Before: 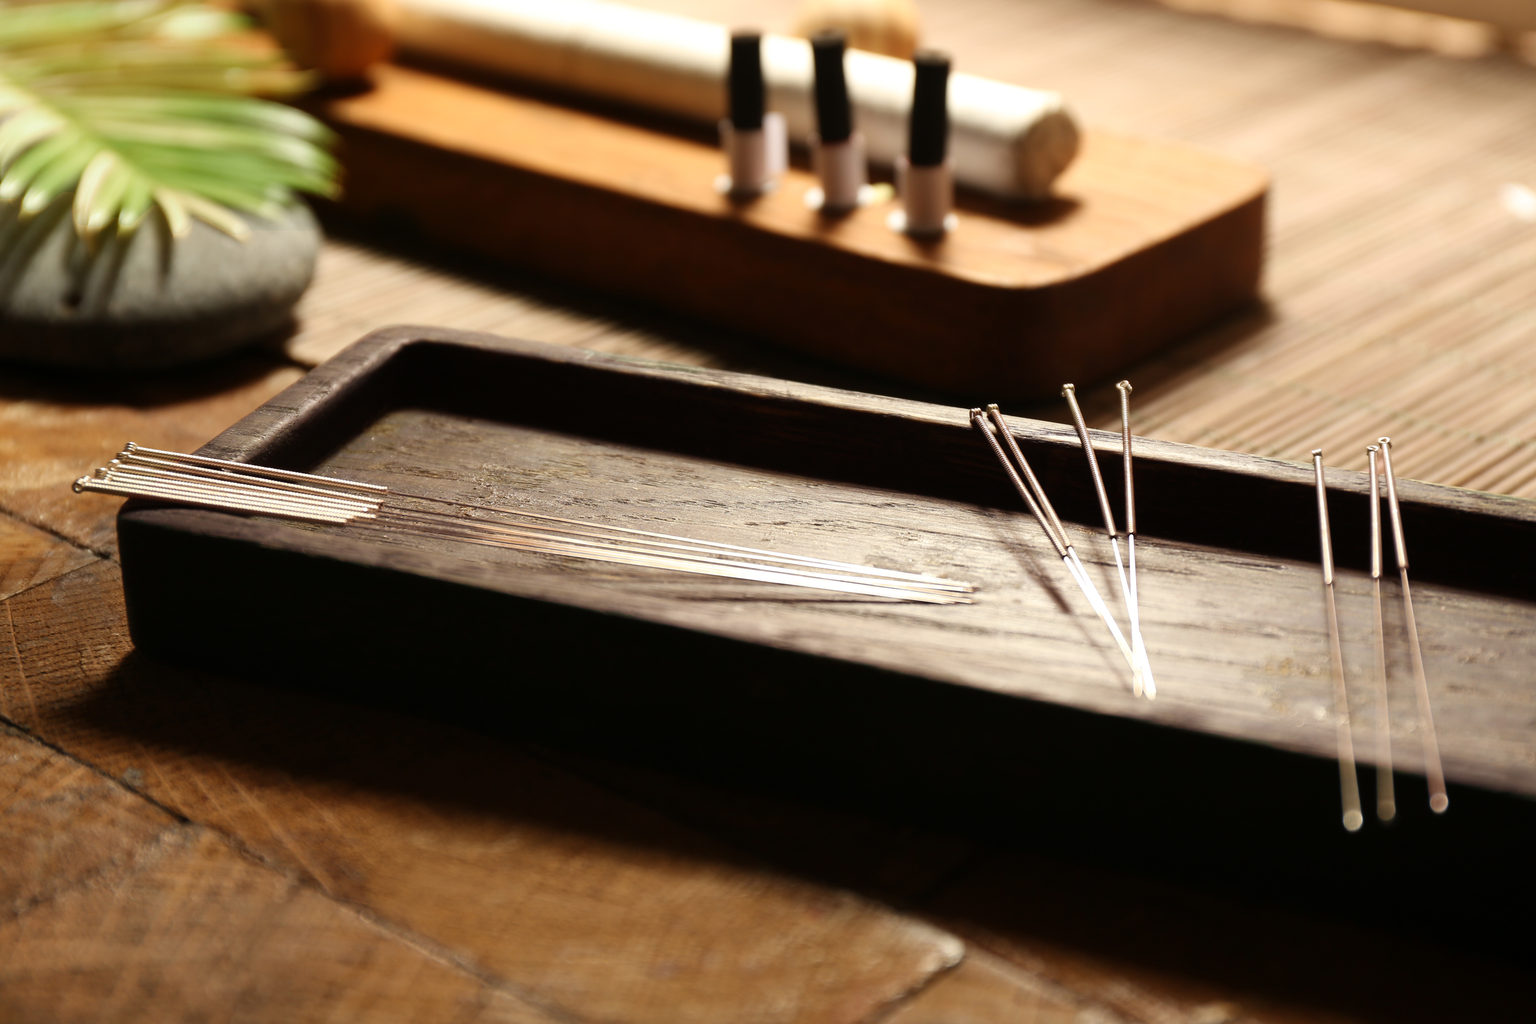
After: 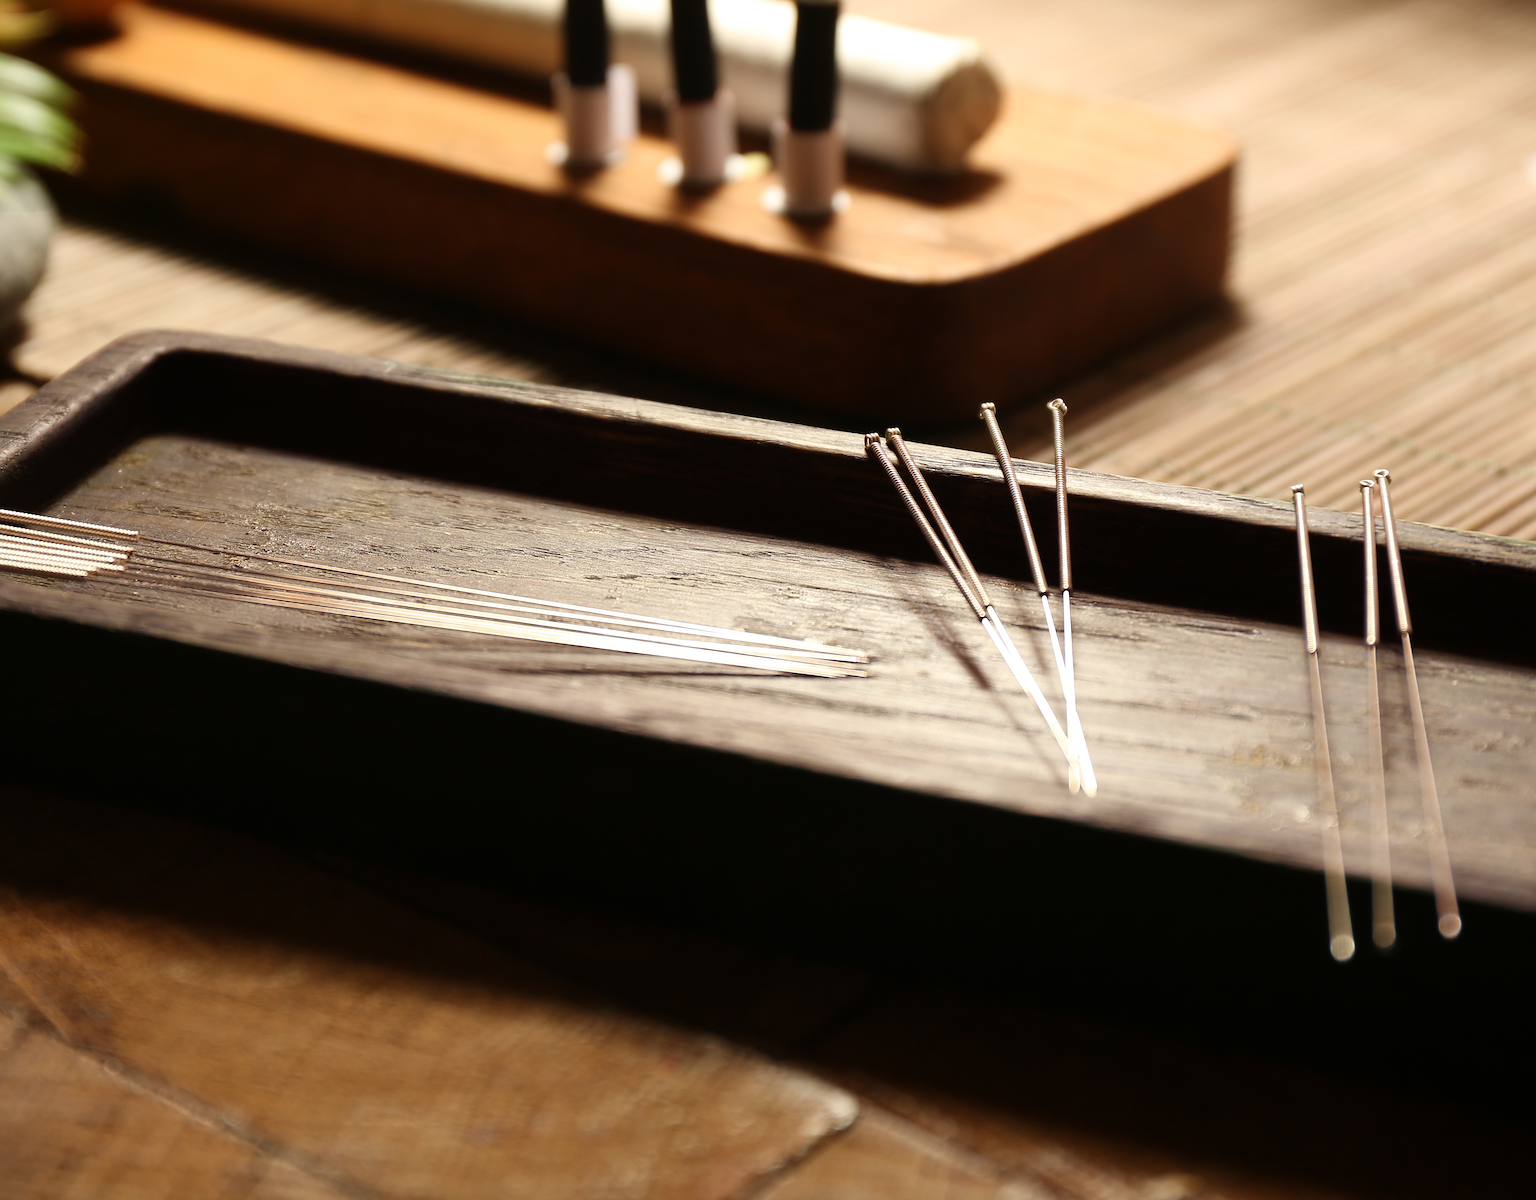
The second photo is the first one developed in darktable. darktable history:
sharpen: on, module defaults
crop and rotate: left 18.029%, top 5.966%, right 1.783%
